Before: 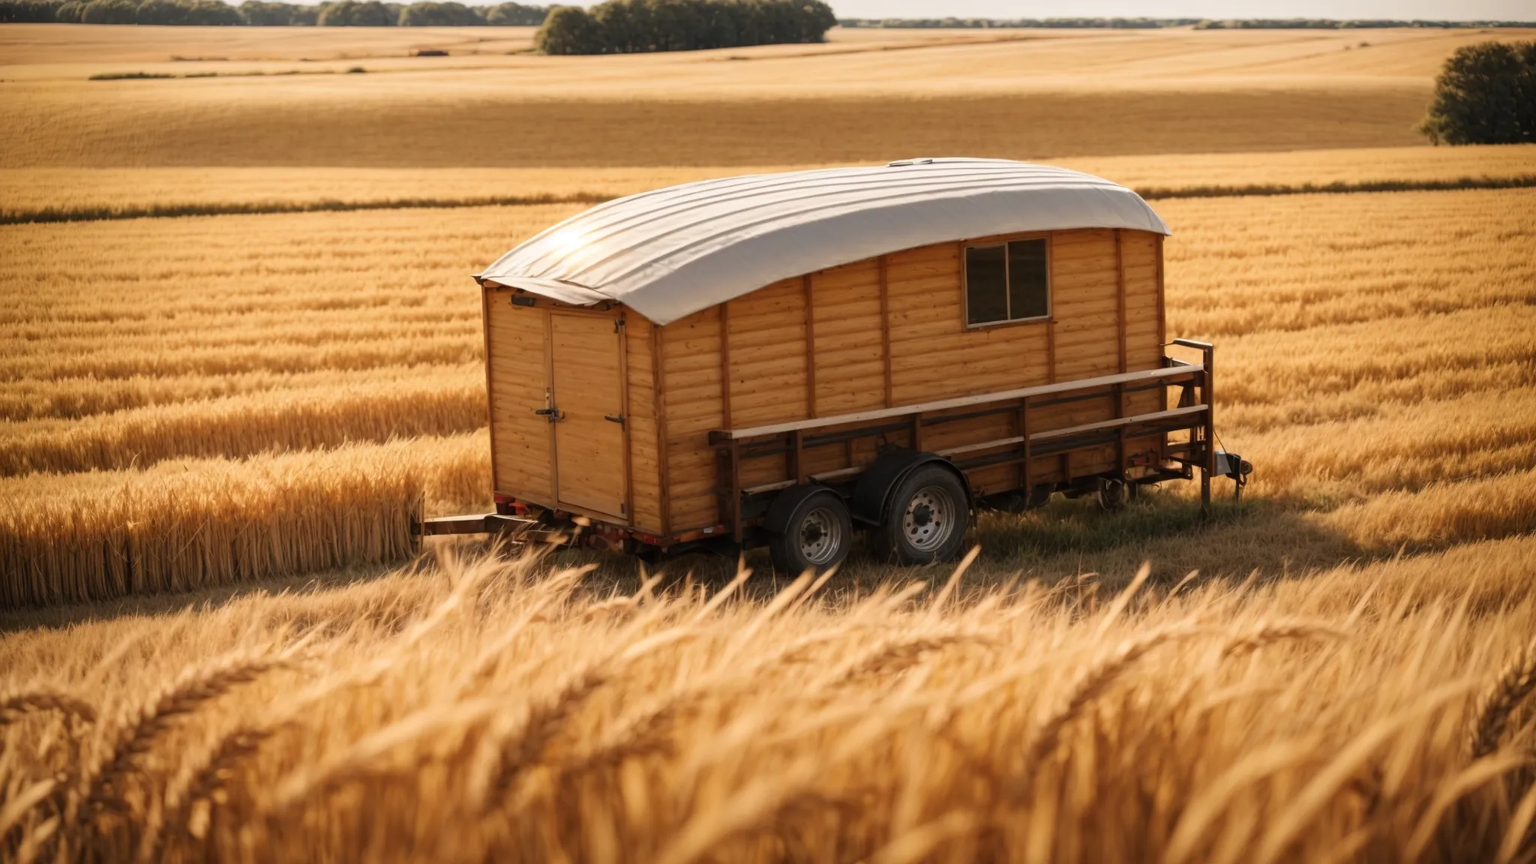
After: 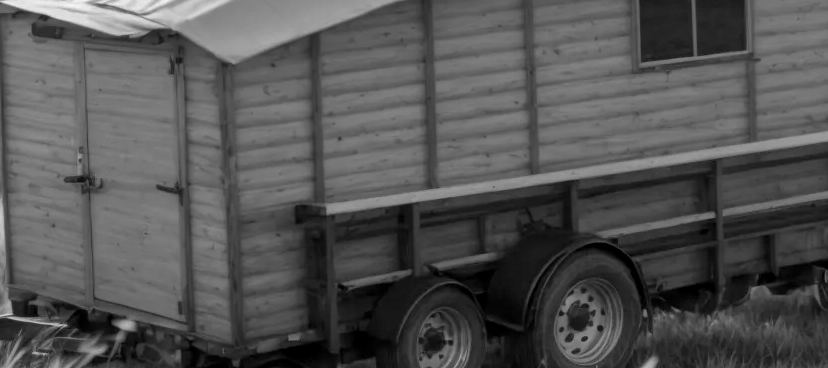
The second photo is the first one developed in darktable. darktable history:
crop: left 31.751%, top 32.172%, right 27.8%, bottom 35.83%
local contrast: on, module defaults
monochrome: a 16.01, b -2.65, highlights 0.52
shadows and highlights: on, module defaults
